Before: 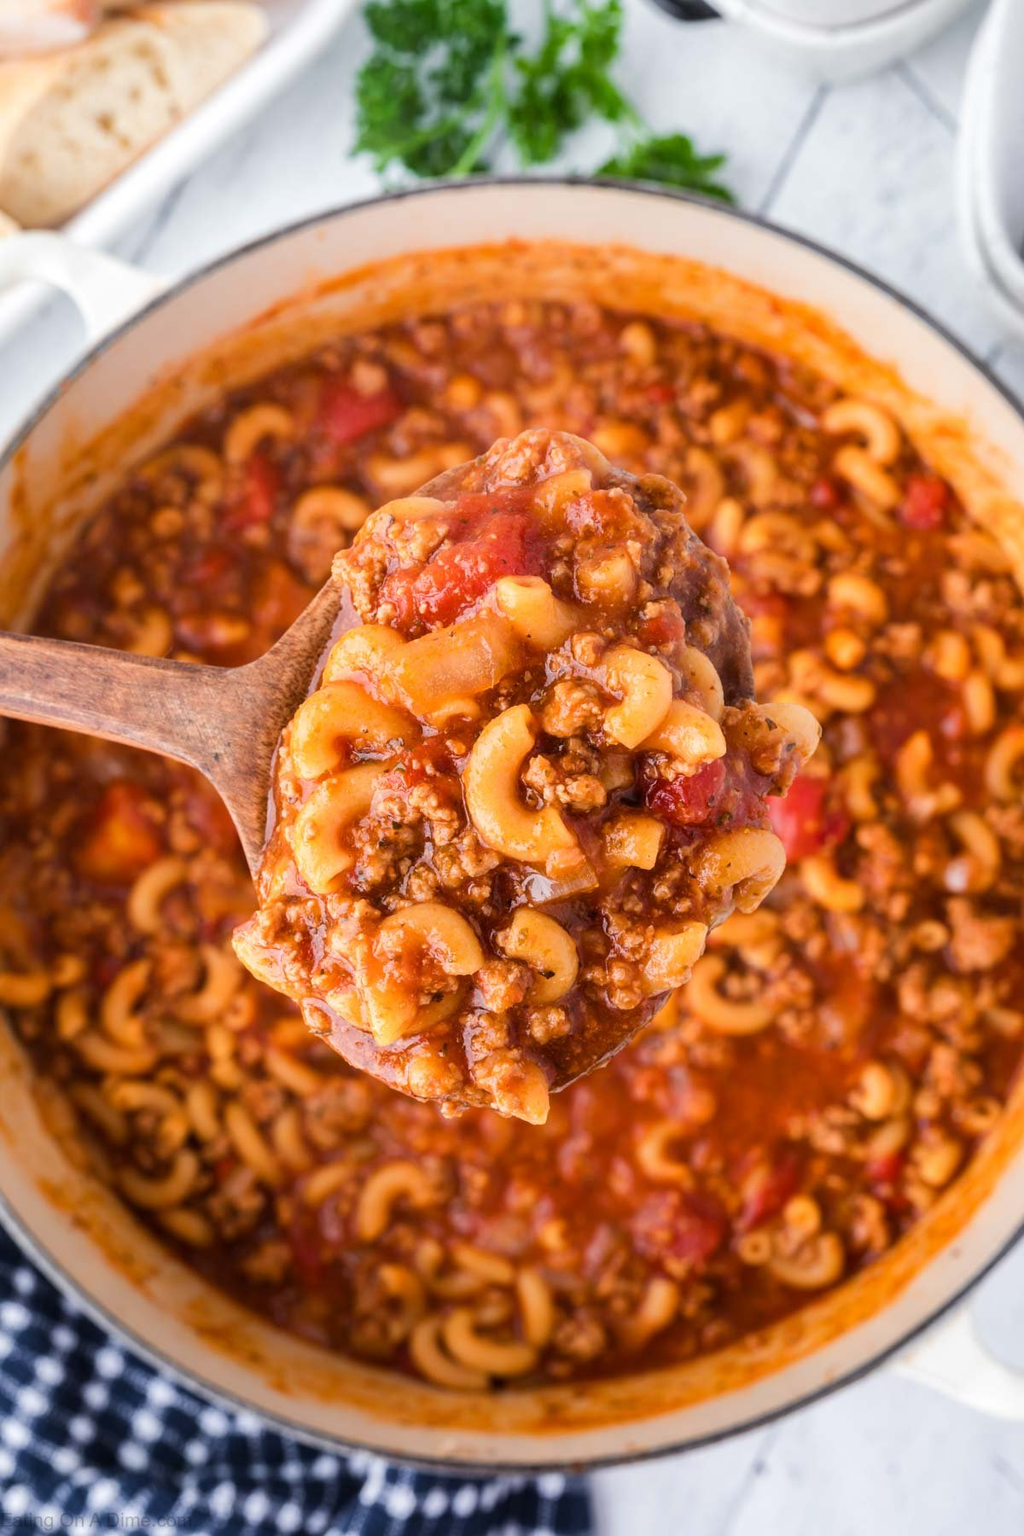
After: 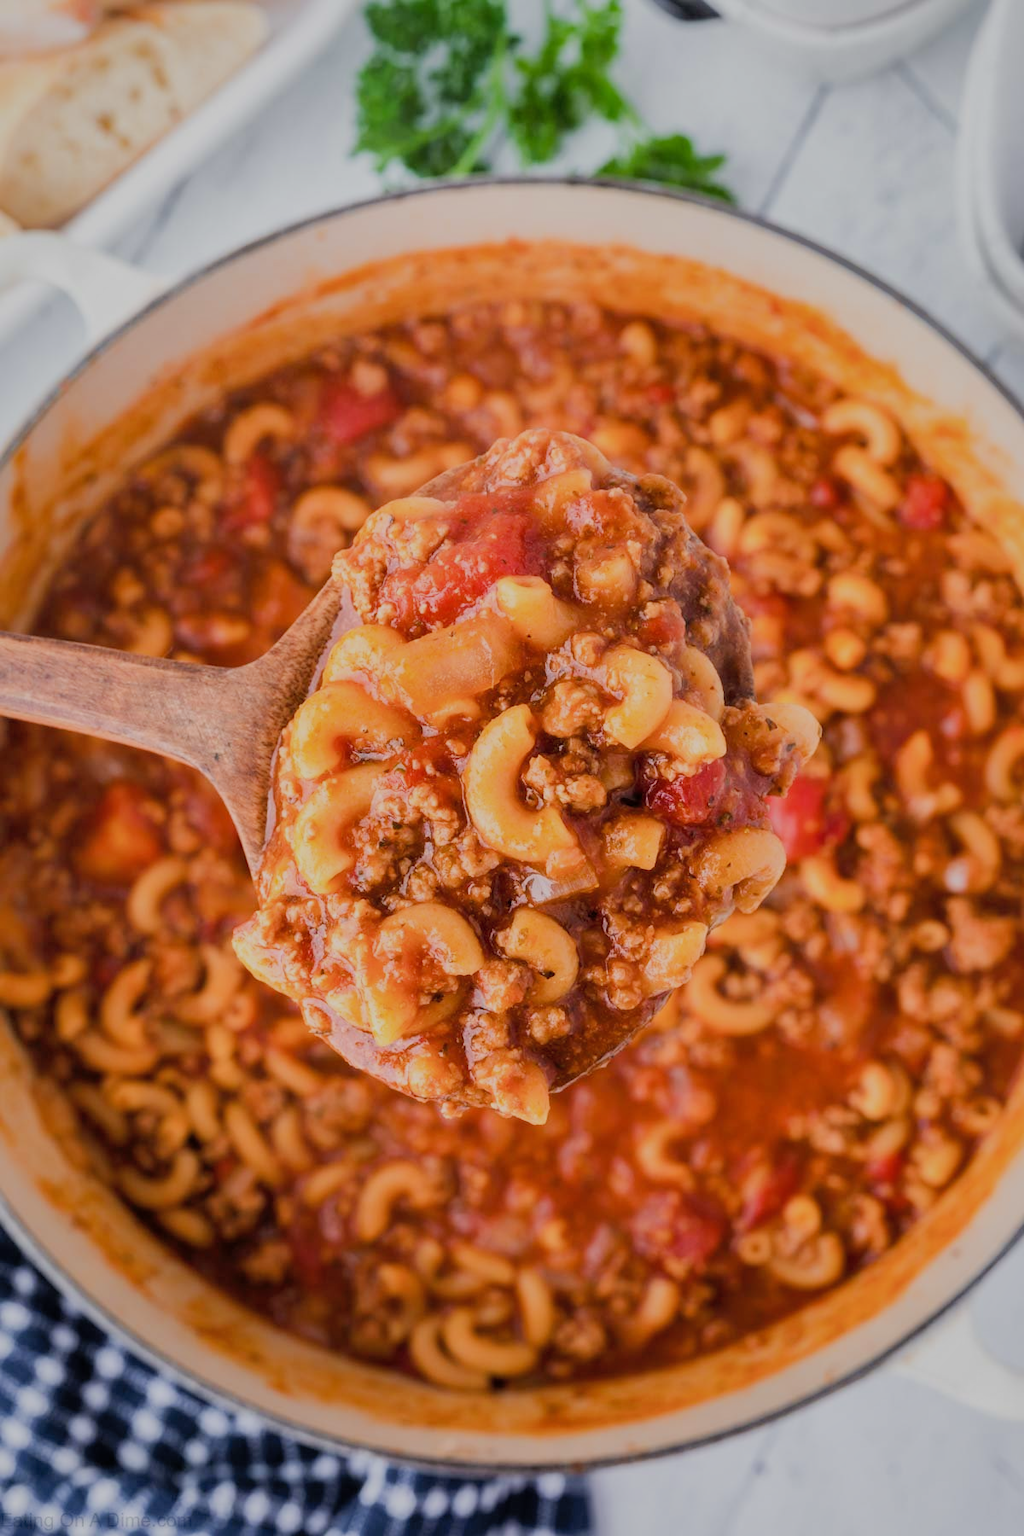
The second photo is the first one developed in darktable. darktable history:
filmic rgb: black relative exposure -7.65 EV, white relative exposure 4.56 EV, hardness 3.61, iterations of high-quality reconstruction 0
shadows and highlights: on, module defaults
